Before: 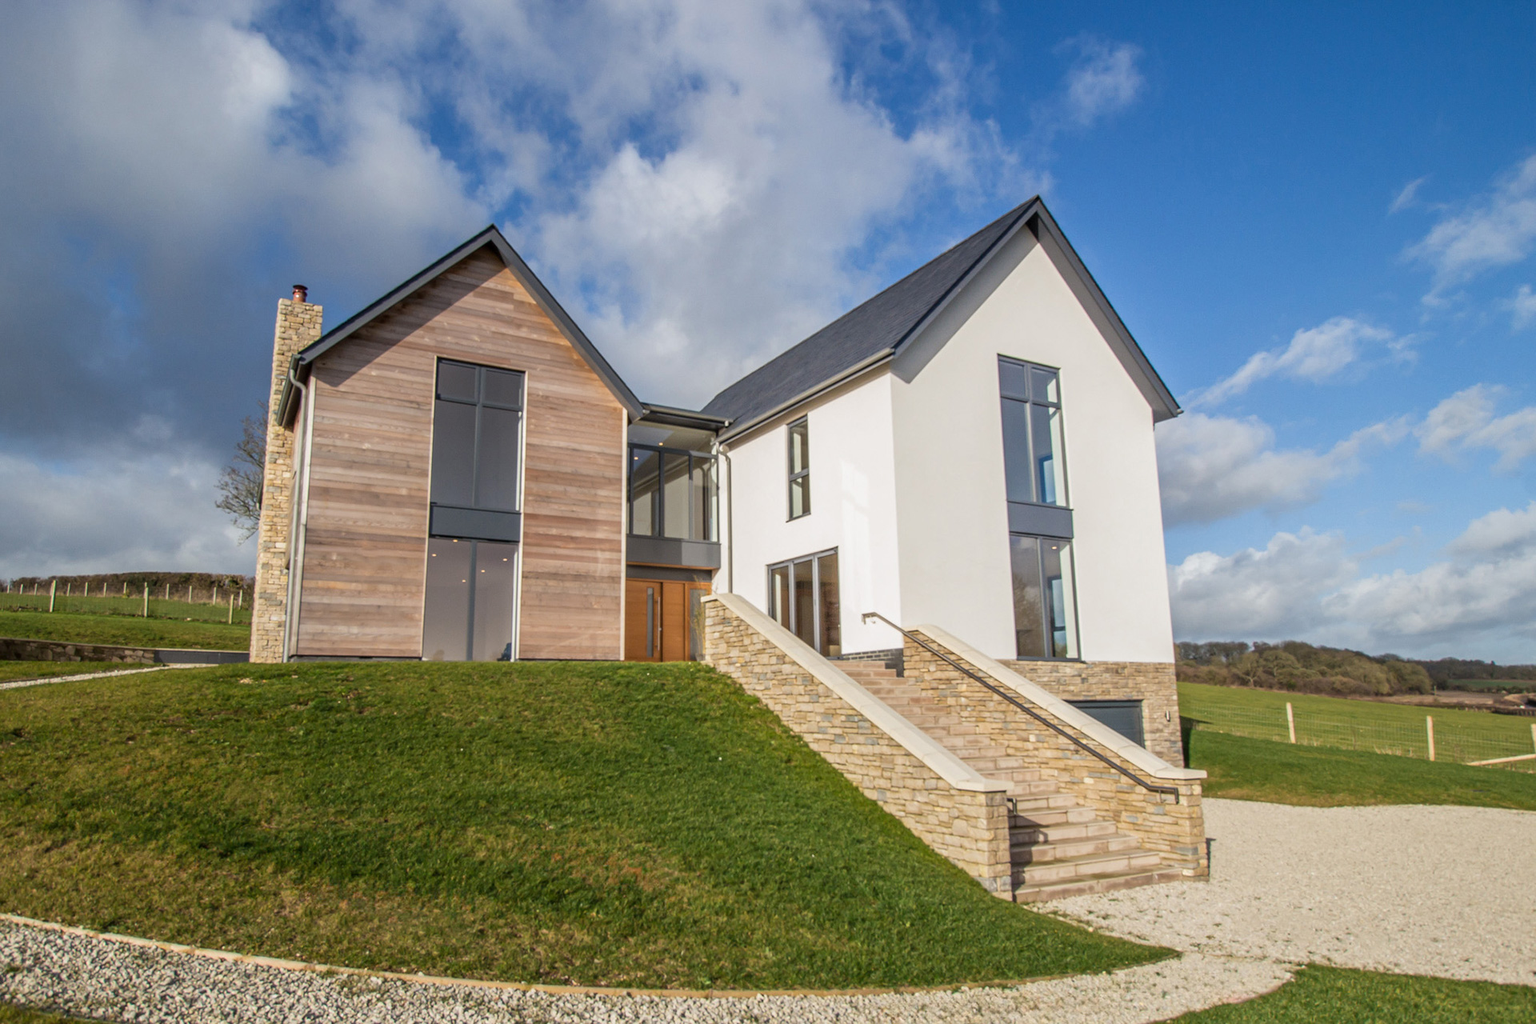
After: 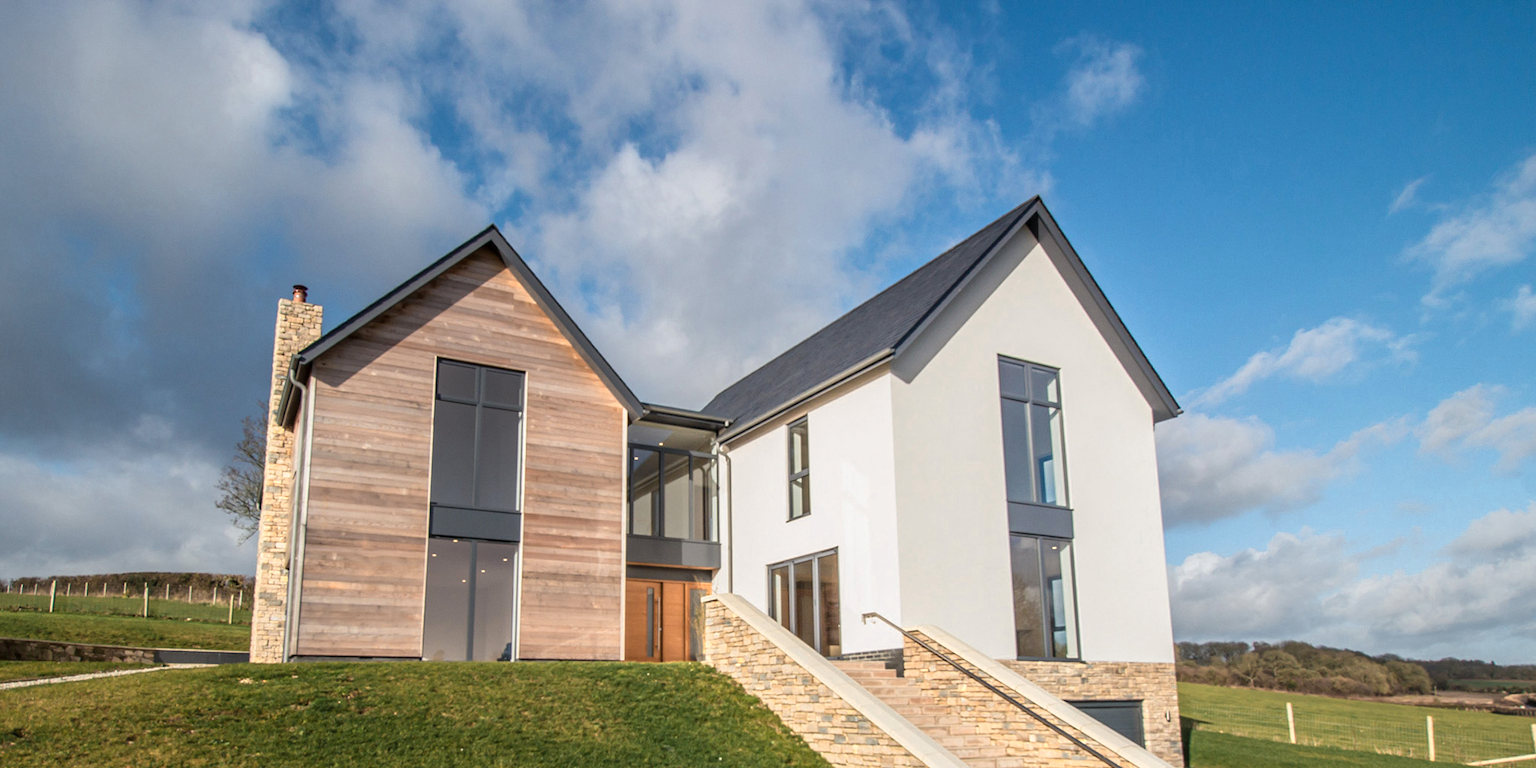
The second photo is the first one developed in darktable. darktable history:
crop: bottom 24.967%
color zones: curves: ch0 [(0.018, 0.548) (0.197, 0.654) (0.425, 0.447) (0.605, 0.658) (0.732, 0.579)]; ch1 [(0.105, 0.531) (0.224, 0.531) (0.386, 0.39) (0.618, 0.456) (0.732, 0.456) (0.956, 0.421)]; ch2 [(0.039, 0.583) (0.215, 0.465) (0.399, 0.544) (0.465, 0.548) (0.614, 0.447) (0.724, 0.43) (0.882, 0.623) (0.956, 0.632)]
